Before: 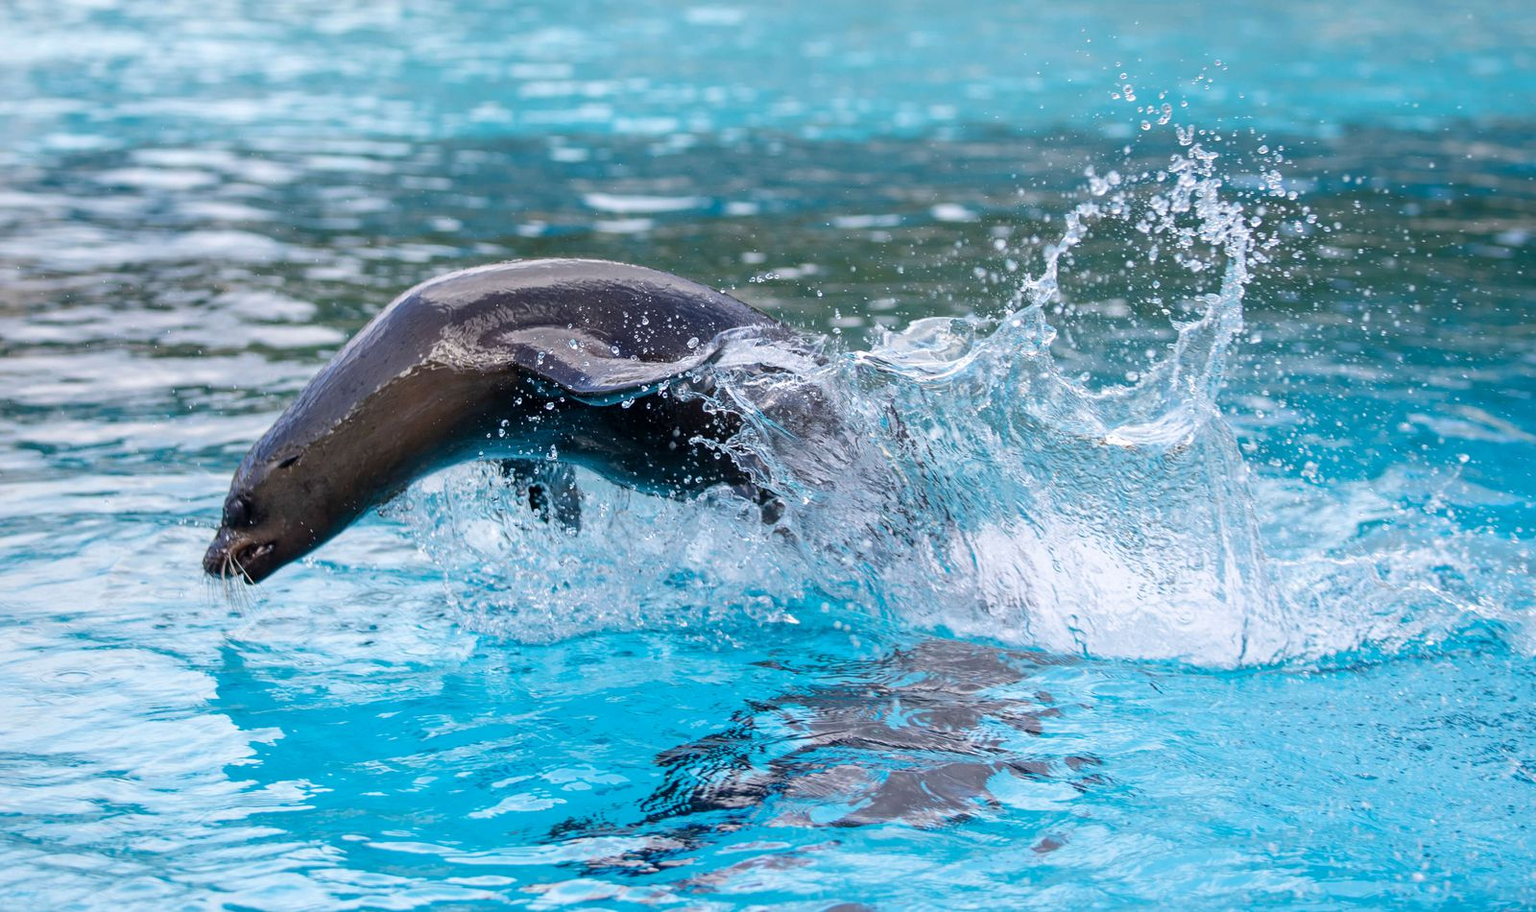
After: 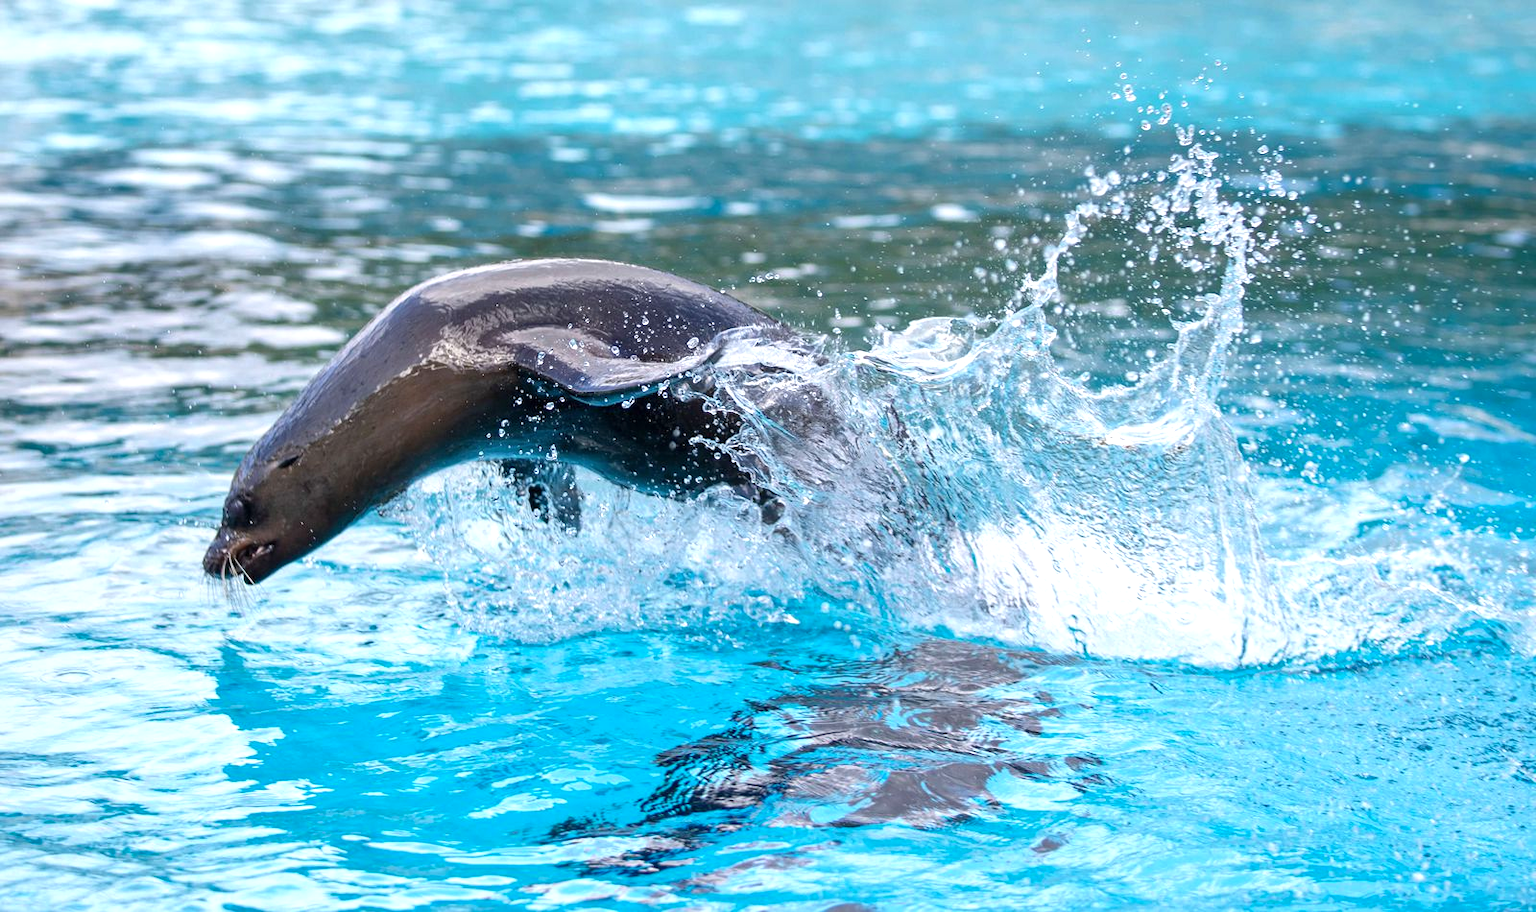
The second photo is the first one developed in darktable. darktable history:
shadows and highlights: shadows 37.27, highlights -28.18, soften with gaussian
exposure: exposure 0.496 EV, compensate highlight preservation false
